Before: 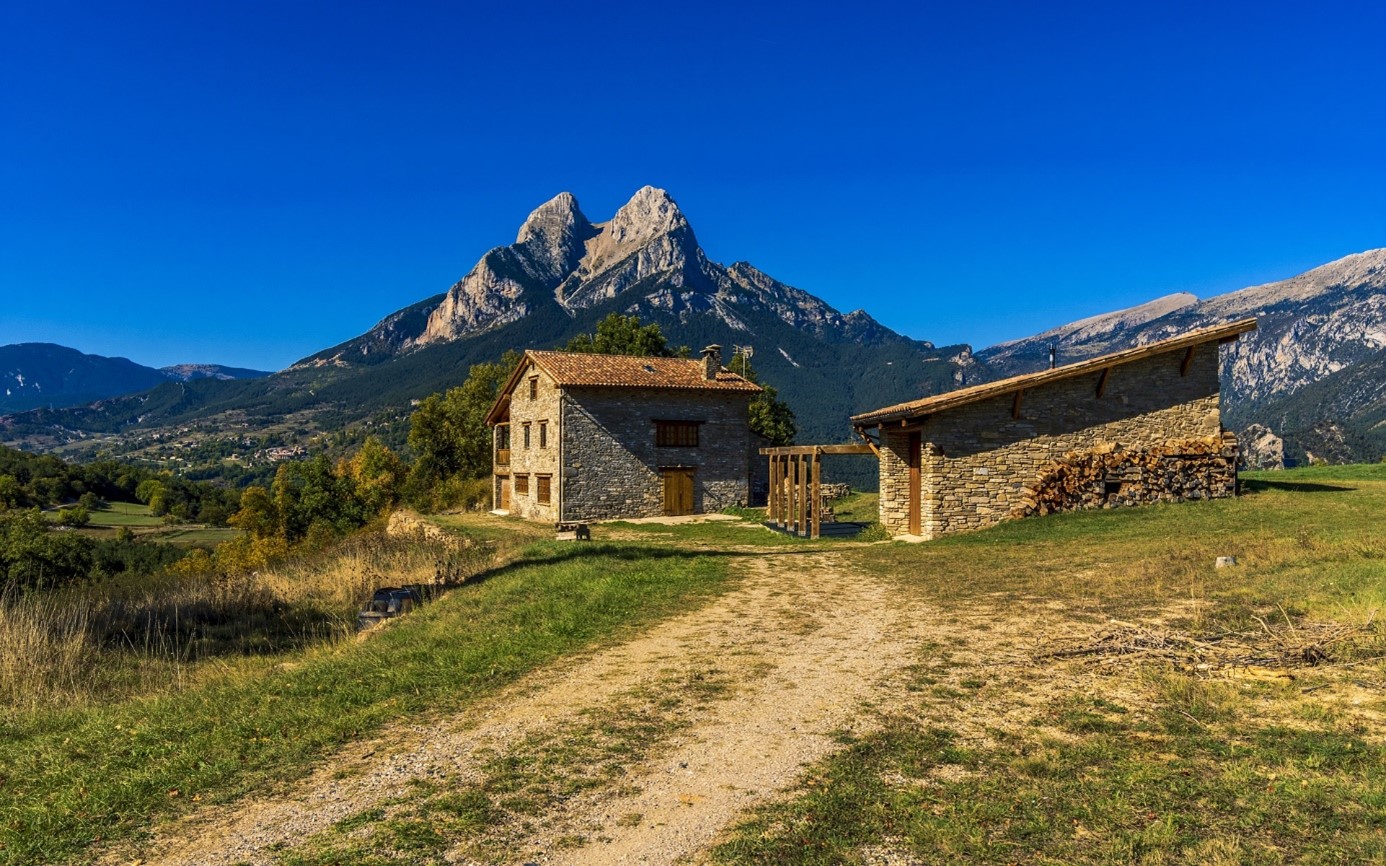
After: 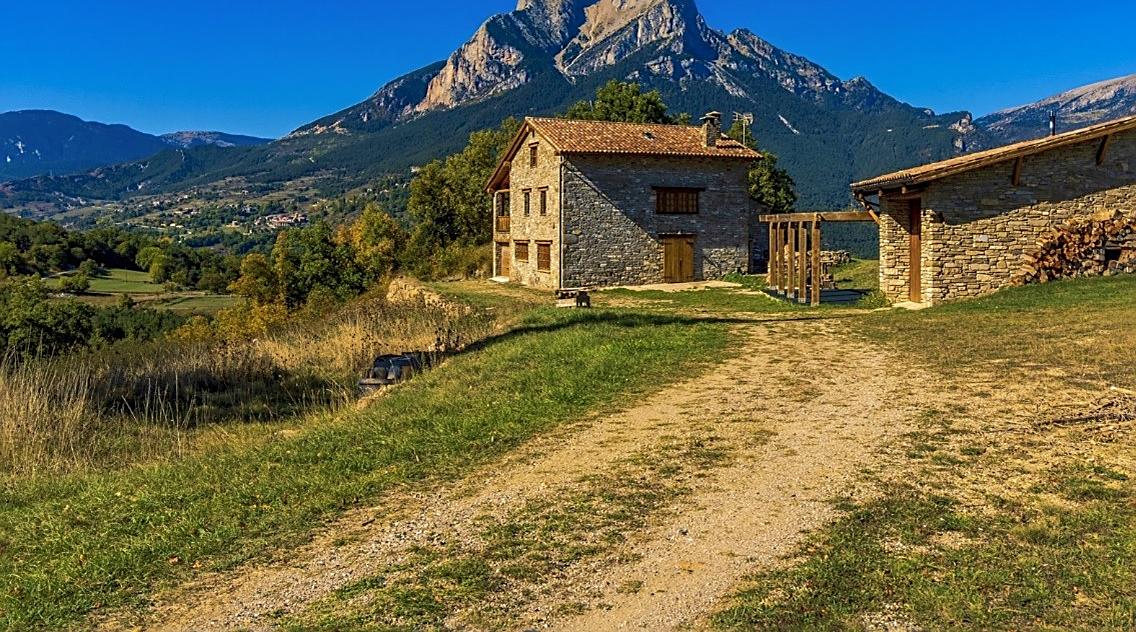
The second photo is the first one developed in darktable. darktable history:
crop: top 27.015%, right 18.009%
velvia: strength 16.99%
sharpen: on, module defaults
shadows and highlights: shadows color adjustment 97.67%
